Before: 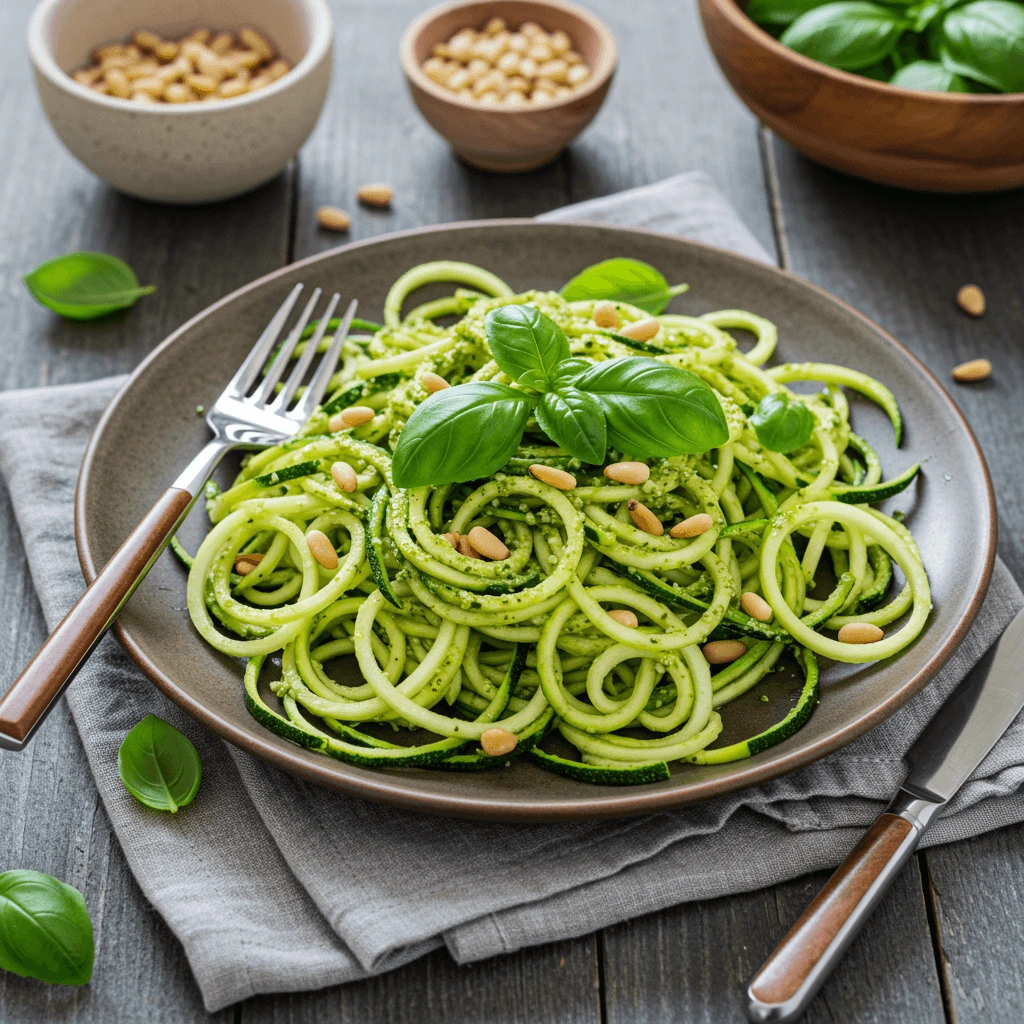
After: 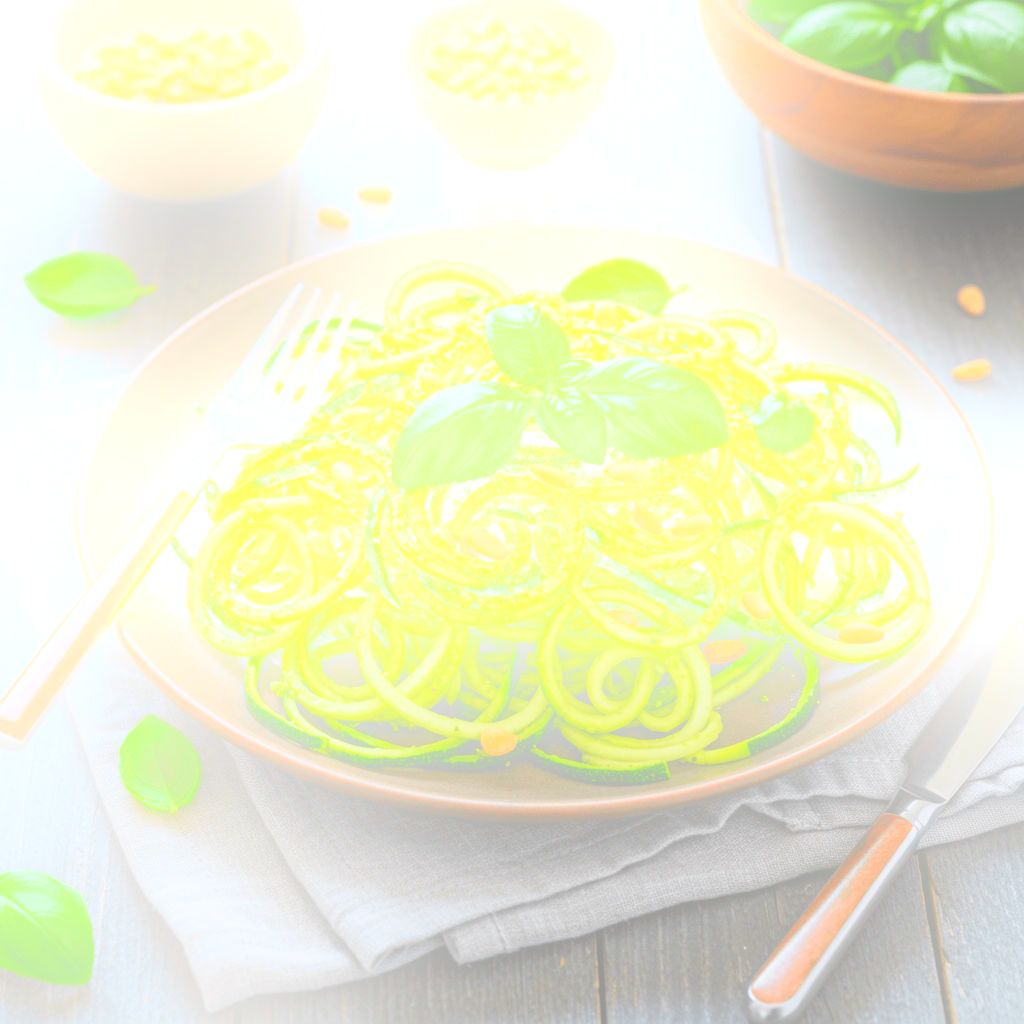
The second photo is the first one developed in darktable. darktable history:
bloom: size 25%, threshold 5%, strength 90% | blend: blend mode multiply, opacity 75%; mask: uniform (no mask)
